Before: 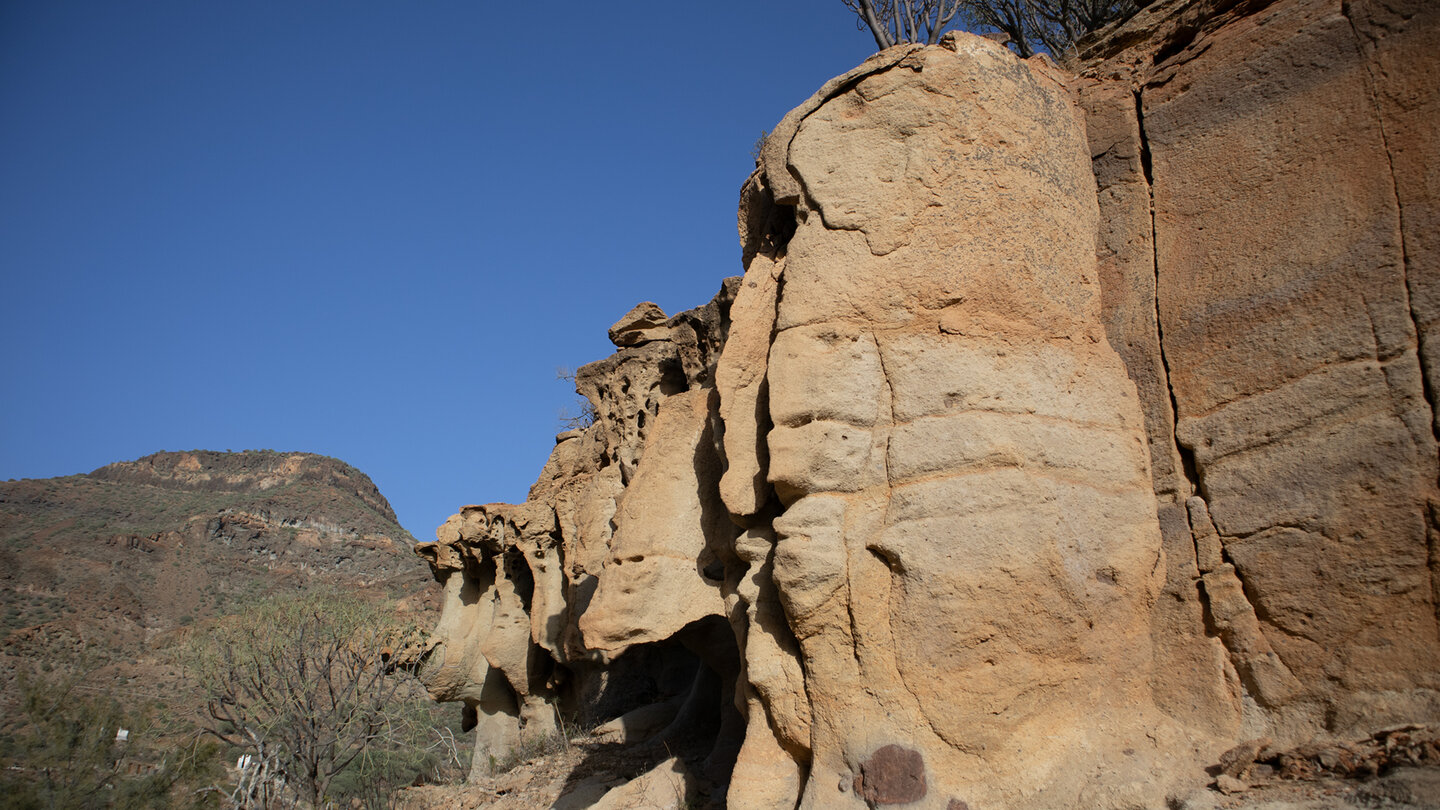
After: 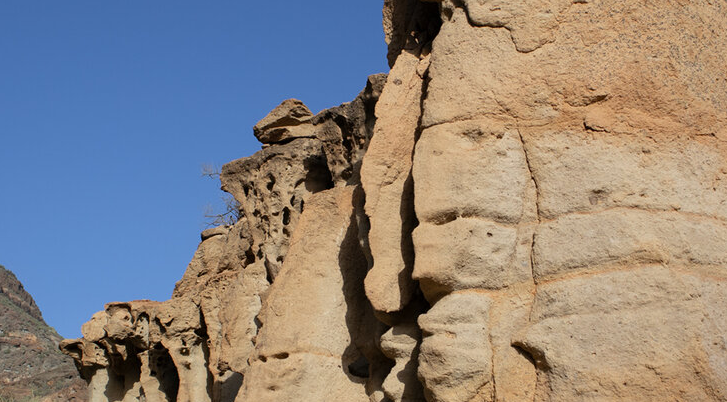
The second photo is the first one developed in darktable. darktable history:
crop: left 24.66%, top 25.084%, right 24.814%, bottom 25.171%
